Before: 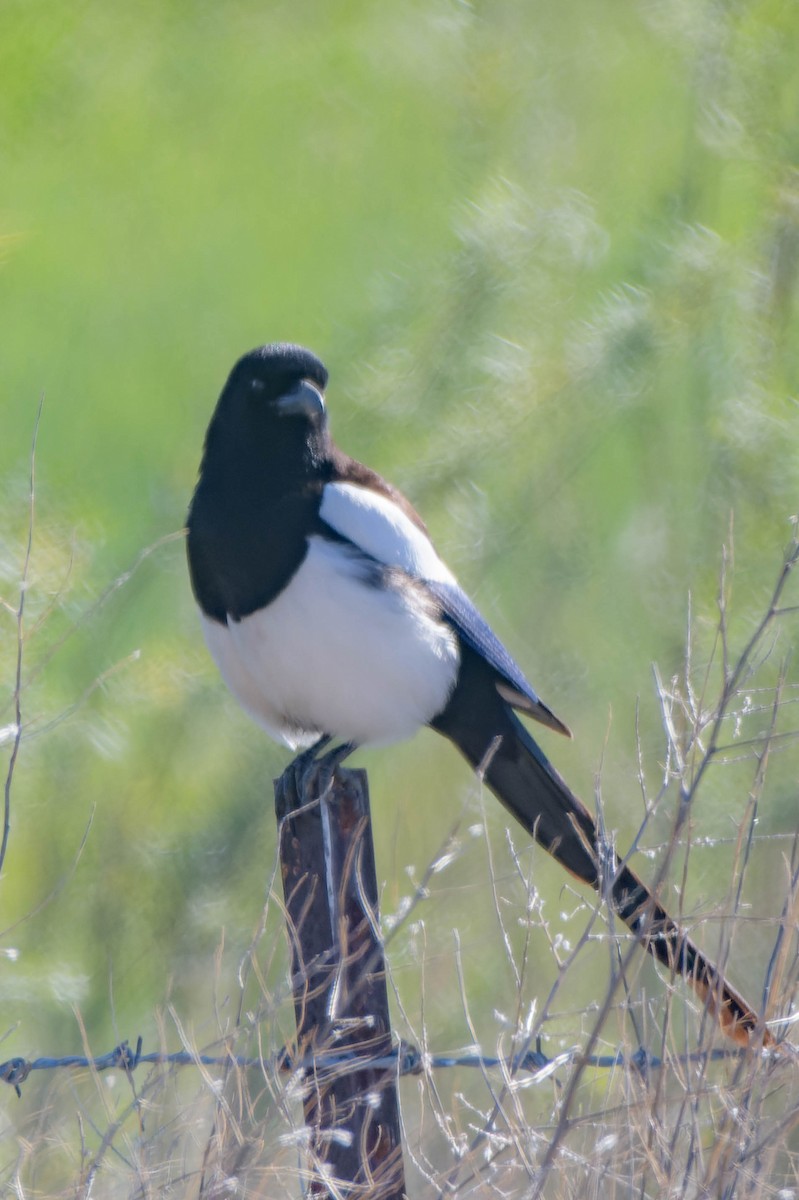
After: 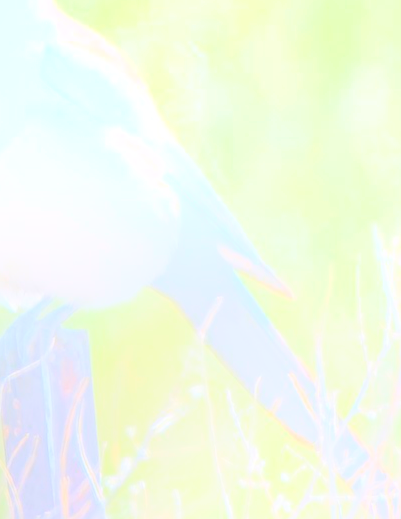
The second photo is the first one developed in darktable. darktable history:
contrast brightness saturation: contrast 0.07, brightness 0.08, saturation 0.18
bloom: size 25%, threshold 5%, strength 90%
crop: left 35.03%, top 36.625%, right 14.663%, bottom 20.057%
sharpen: on, module defaults
shadows and highlights: shadows 80.73, white point adjustment -9.07, highlights -61.46, soften with gaussian
local contrast: on, module defaults
color balance rgb: perceptual saturation grading › global saturation -3%
